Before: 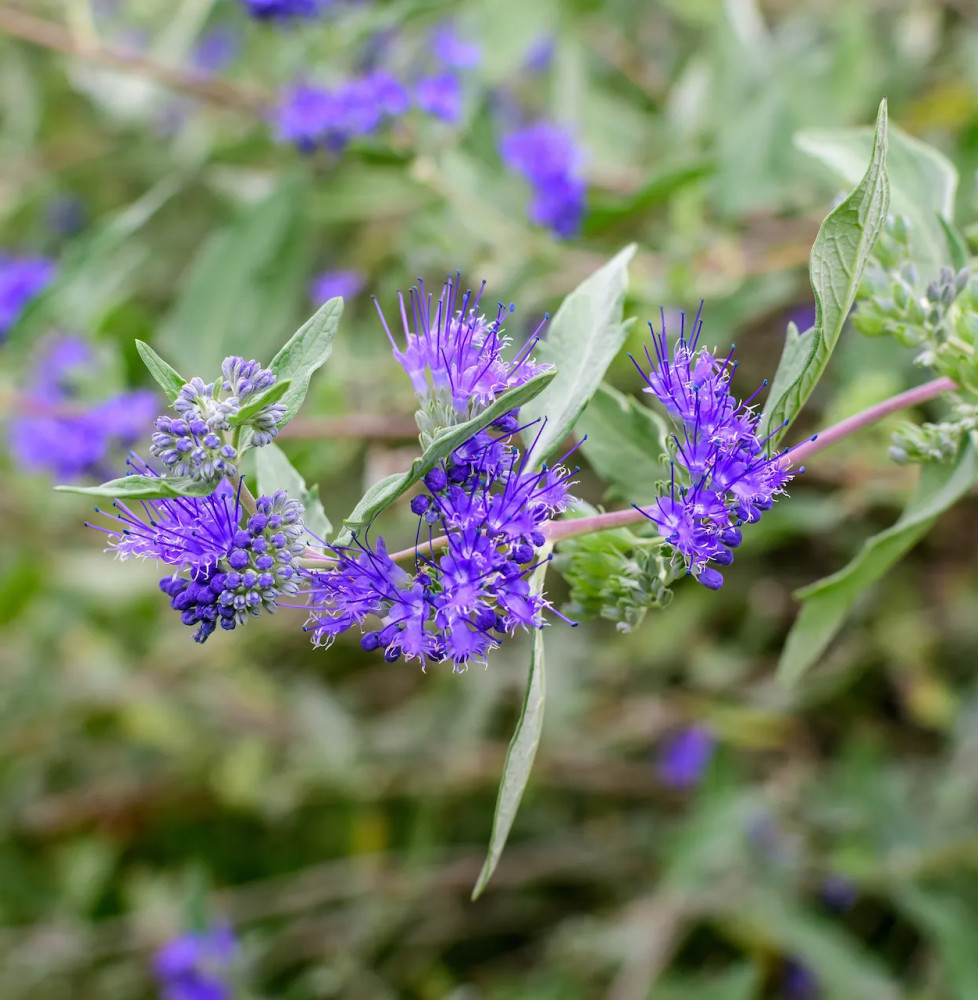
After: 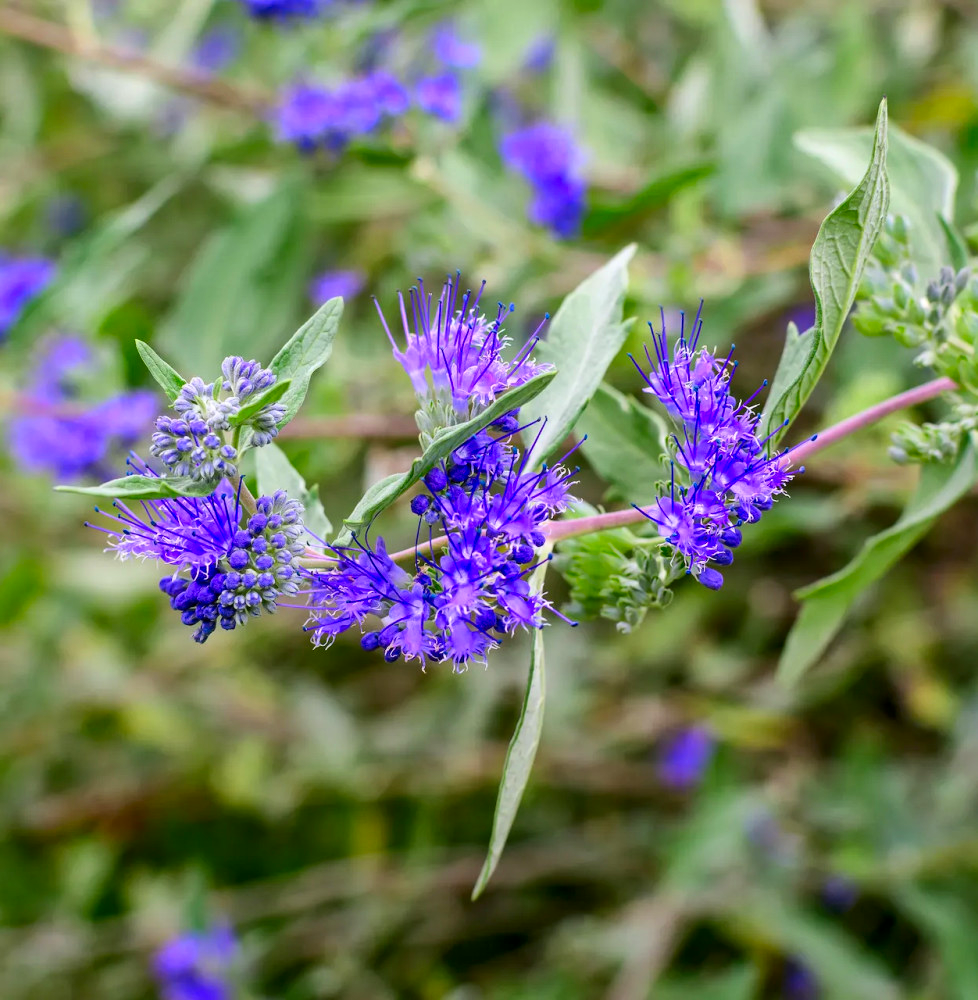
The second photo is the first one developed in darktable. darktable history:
shadows and highlights: shadows 12.14, white point adjustment 1.33, soften with gaussian
exposure: exposure -0.071 EV, compensate highlight preservation false
contrast brightness saturation: contrast 0.094, saturation 0.282
local contrast: mode bilateral grid, contrast 21, coarseness 49, detail 119%, midtone range 0.2
